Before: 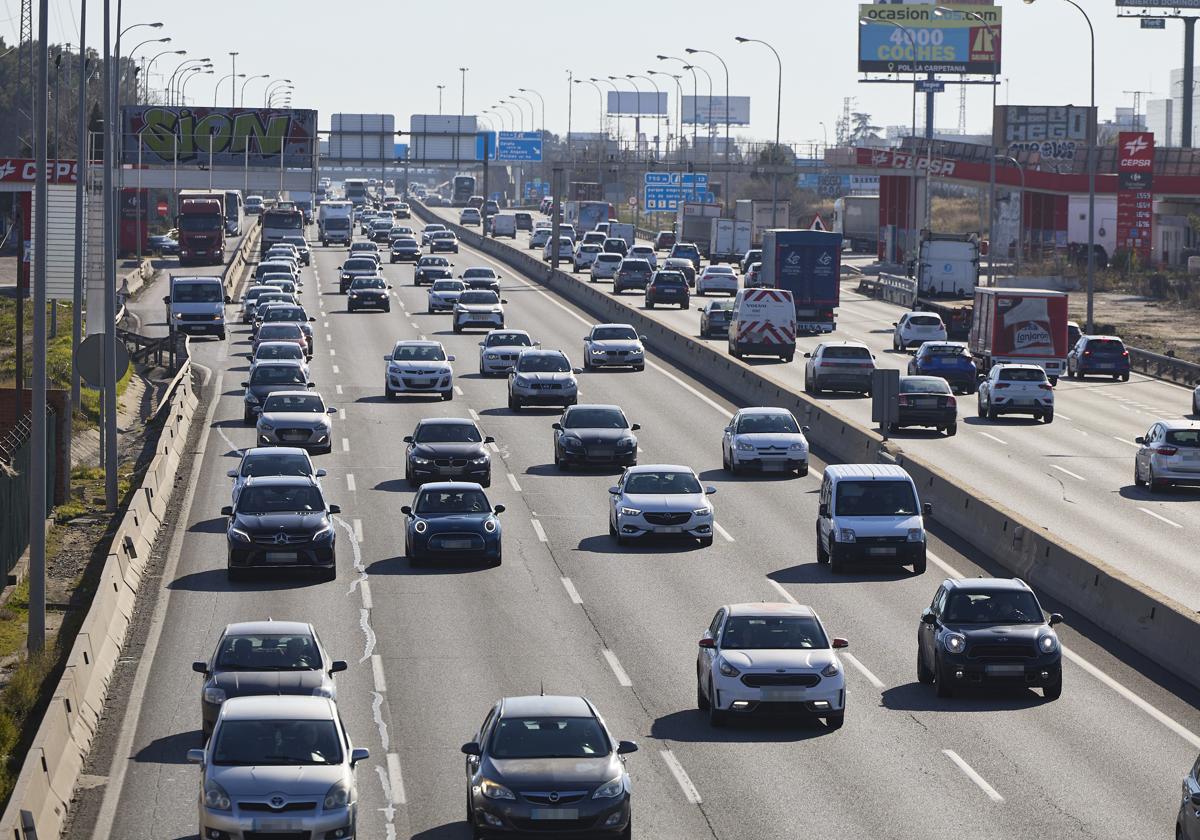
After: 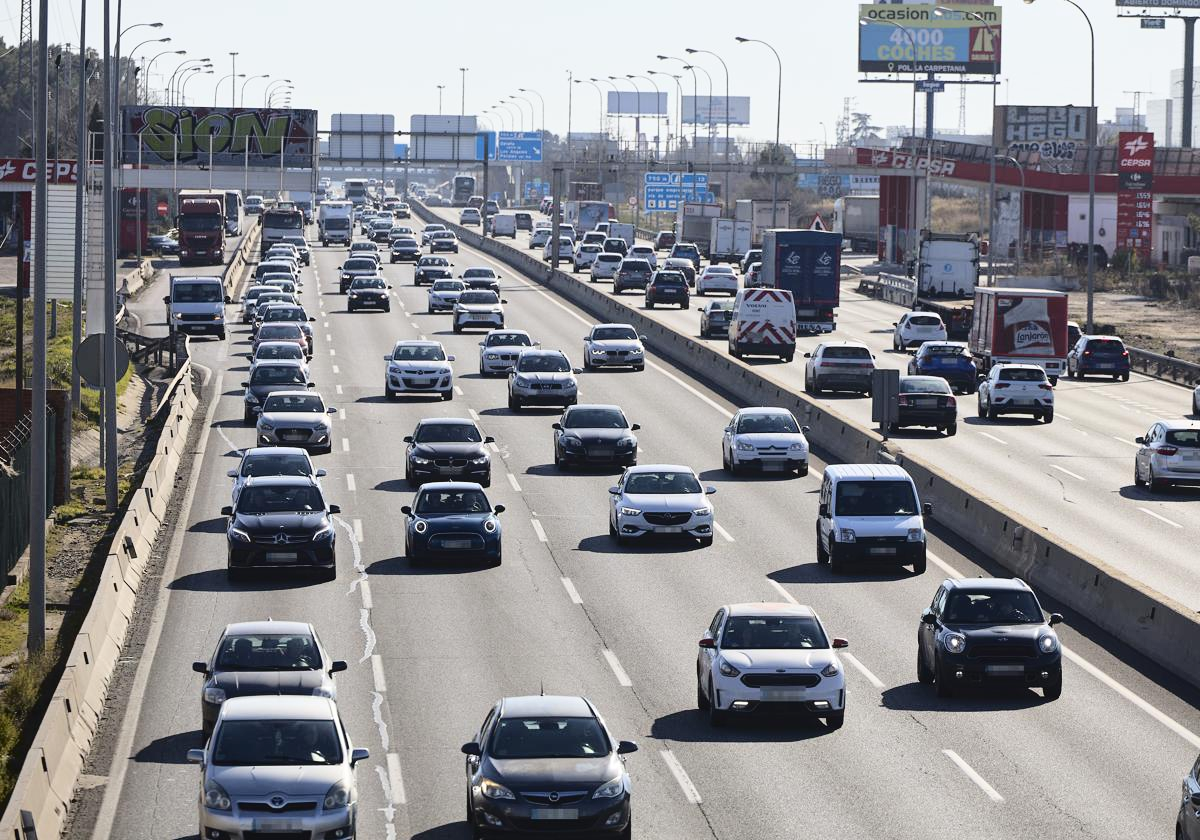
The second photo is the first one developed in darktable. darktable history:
tone curve: curves: ch0 [(0, 0) (0.003, 0.015) (0.011, 0.019) (0.025, 0.027) (0.044, 0.041) (0.069, 0.055) (0.1, 0.079) (0.136, 0.099) (0.177, 0.149) (0.224, 0.216) (0.277, 0.292) (0.335, 0.383) (0.399, 0.474) (0.468, 0.556) (0.543, 0.632) (0.623, 0.711) (0.709, 0.789) (0.801, 0.871) (0.898, 0.944) (1, 1)], color space Lab, independent channels, preserve colors none
